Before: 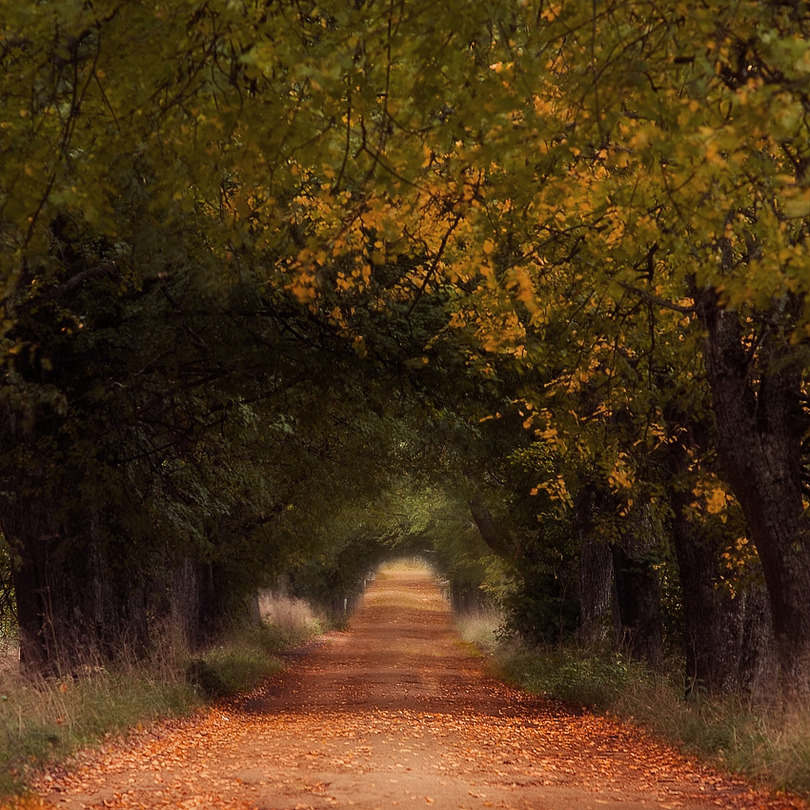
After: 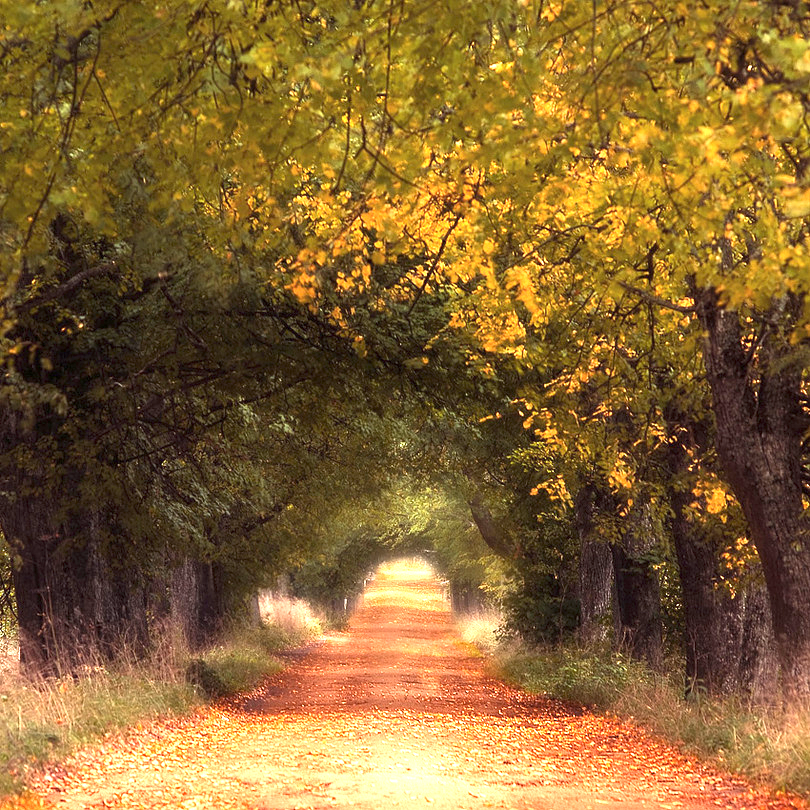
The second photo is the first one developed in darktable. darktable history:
exposure: exposure 1.998 EV, compensate highlight preservation false
